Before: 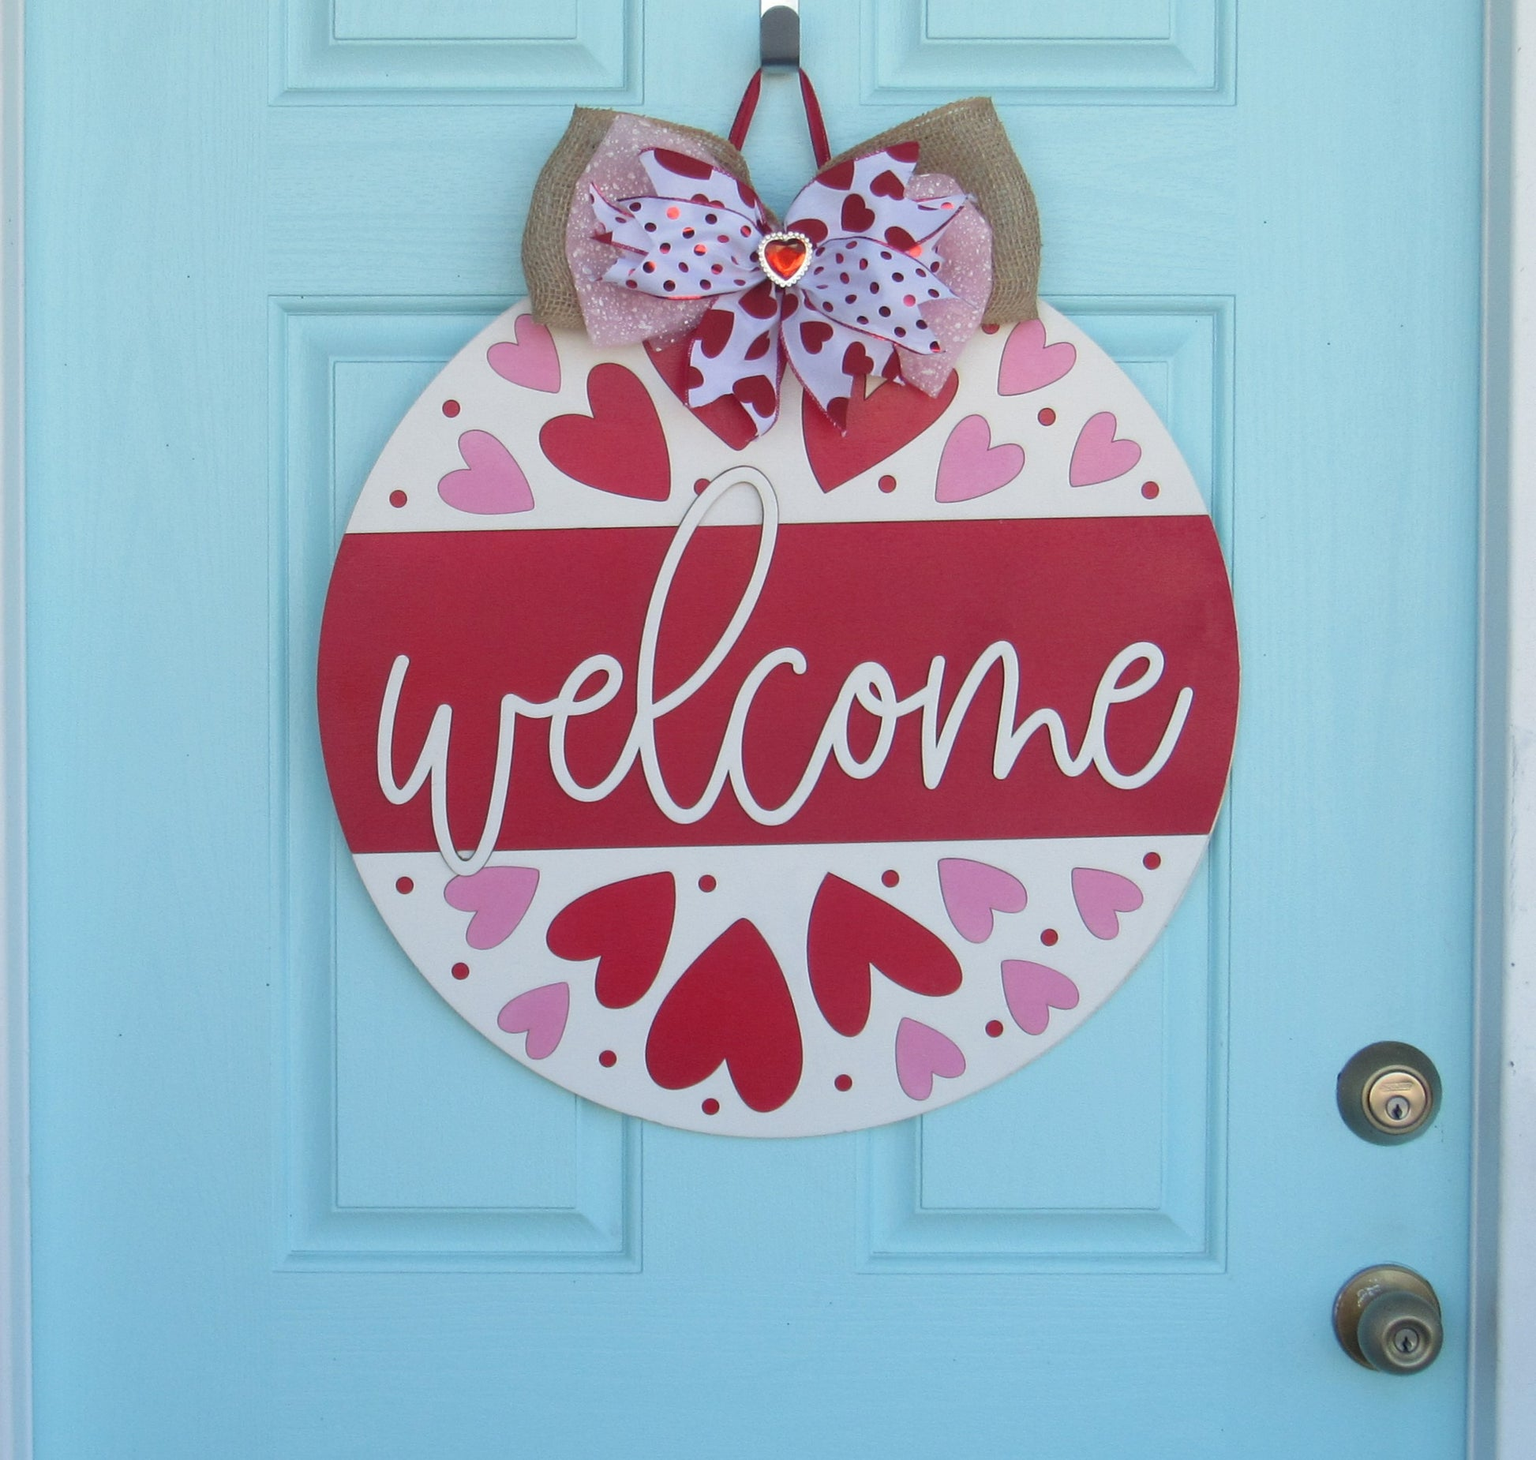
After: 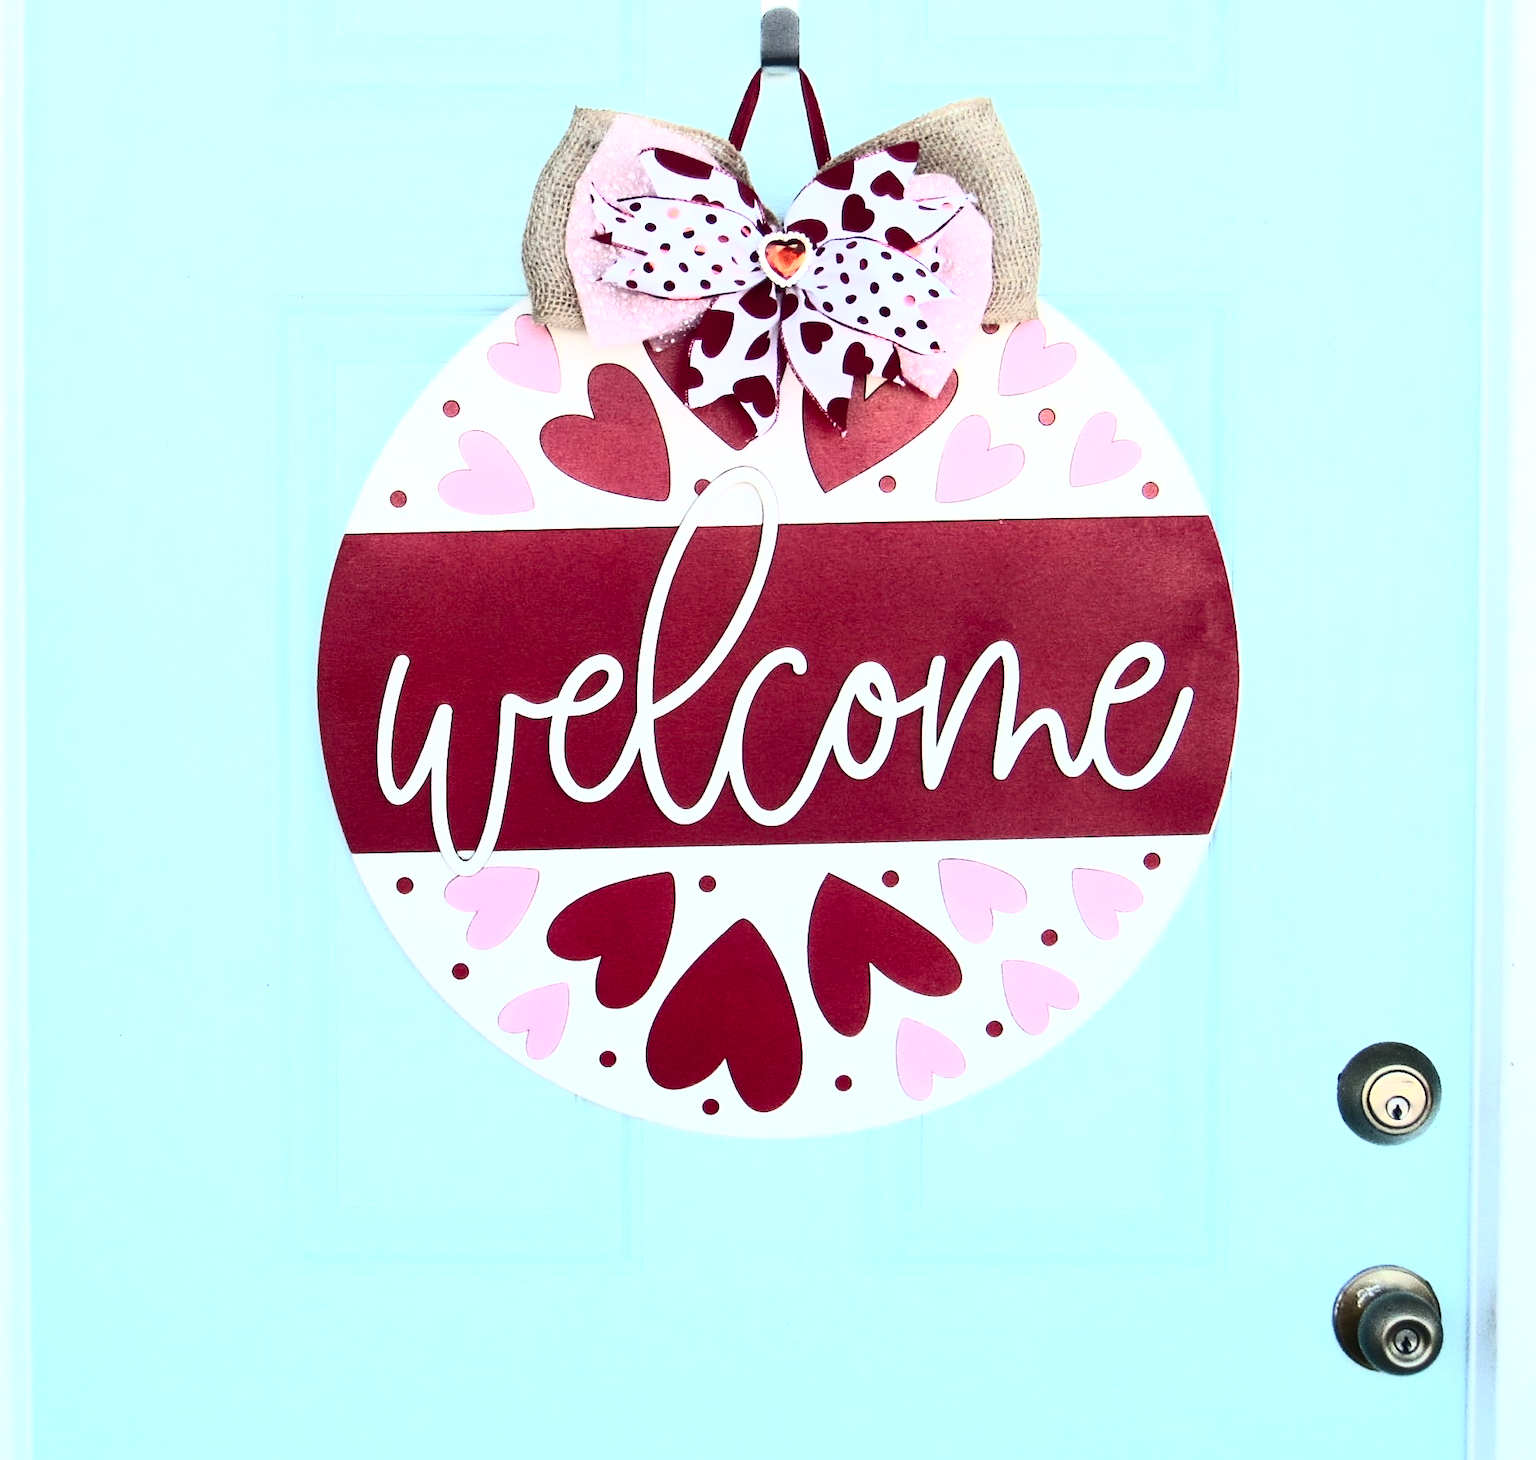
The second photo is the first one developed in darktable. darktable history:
tone equalizer: -8 EV -0.437 EV, -7 EV -0.383 EV, -6 EV -0.367 EV, -5 EV -0.238 EV, -3 EV 0.201 EV, -2 EV 0.329 EV, -1 EV 0.382 EV, +0 EV 0.393 EV, mask exposure compensation -0.508 EV
contrast brightness saturation: contrast 0.915, brightness 0.201
